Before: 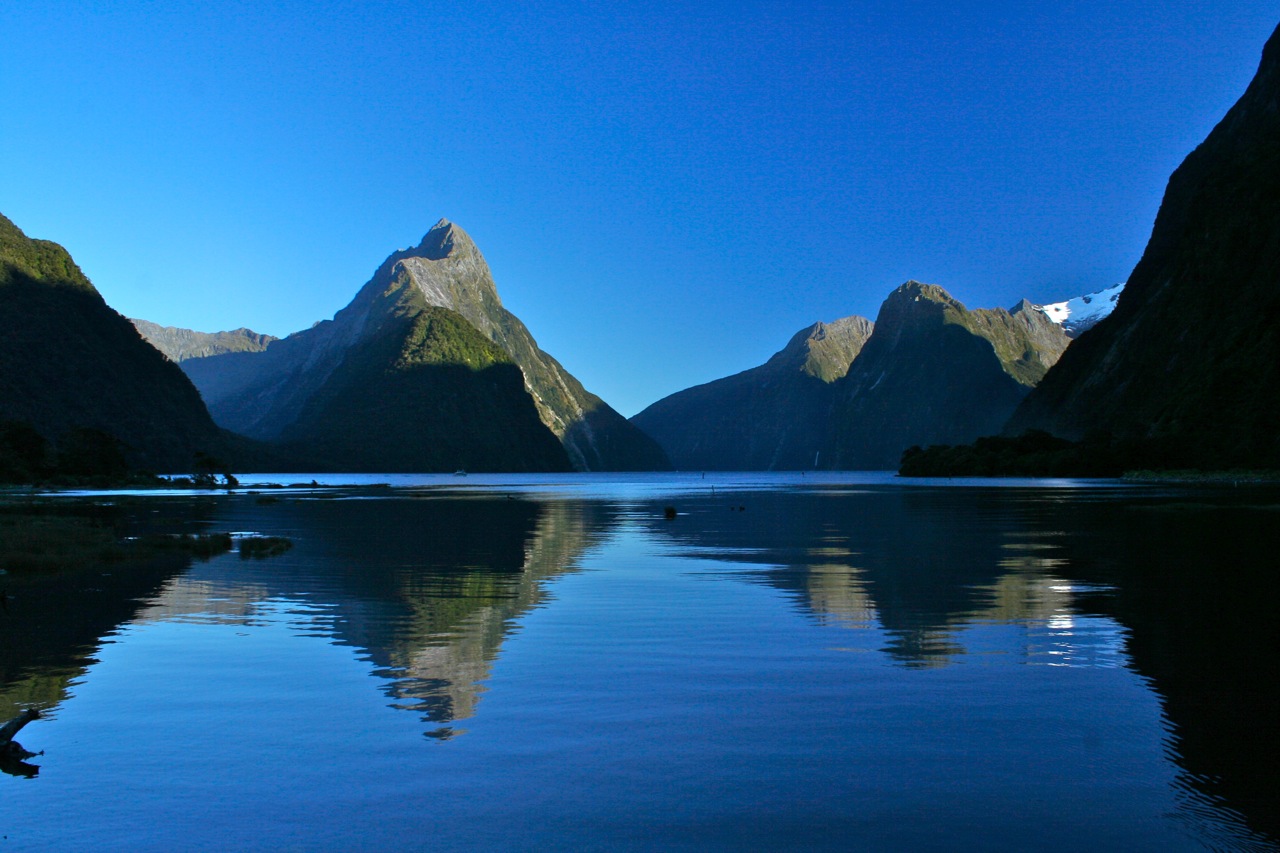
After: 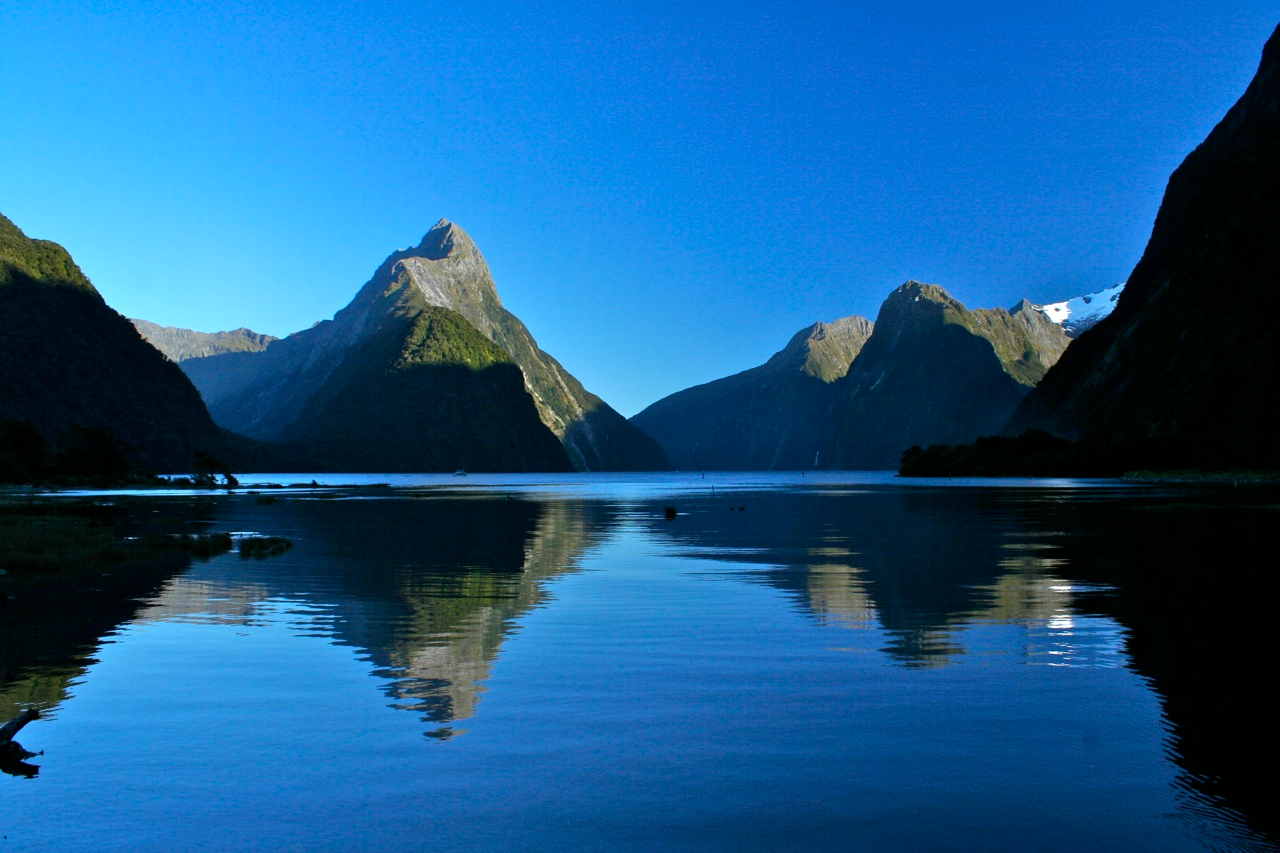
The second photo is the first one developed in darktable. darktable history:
exposure: exposure 0.151 EV, compensate highlight preservation false
